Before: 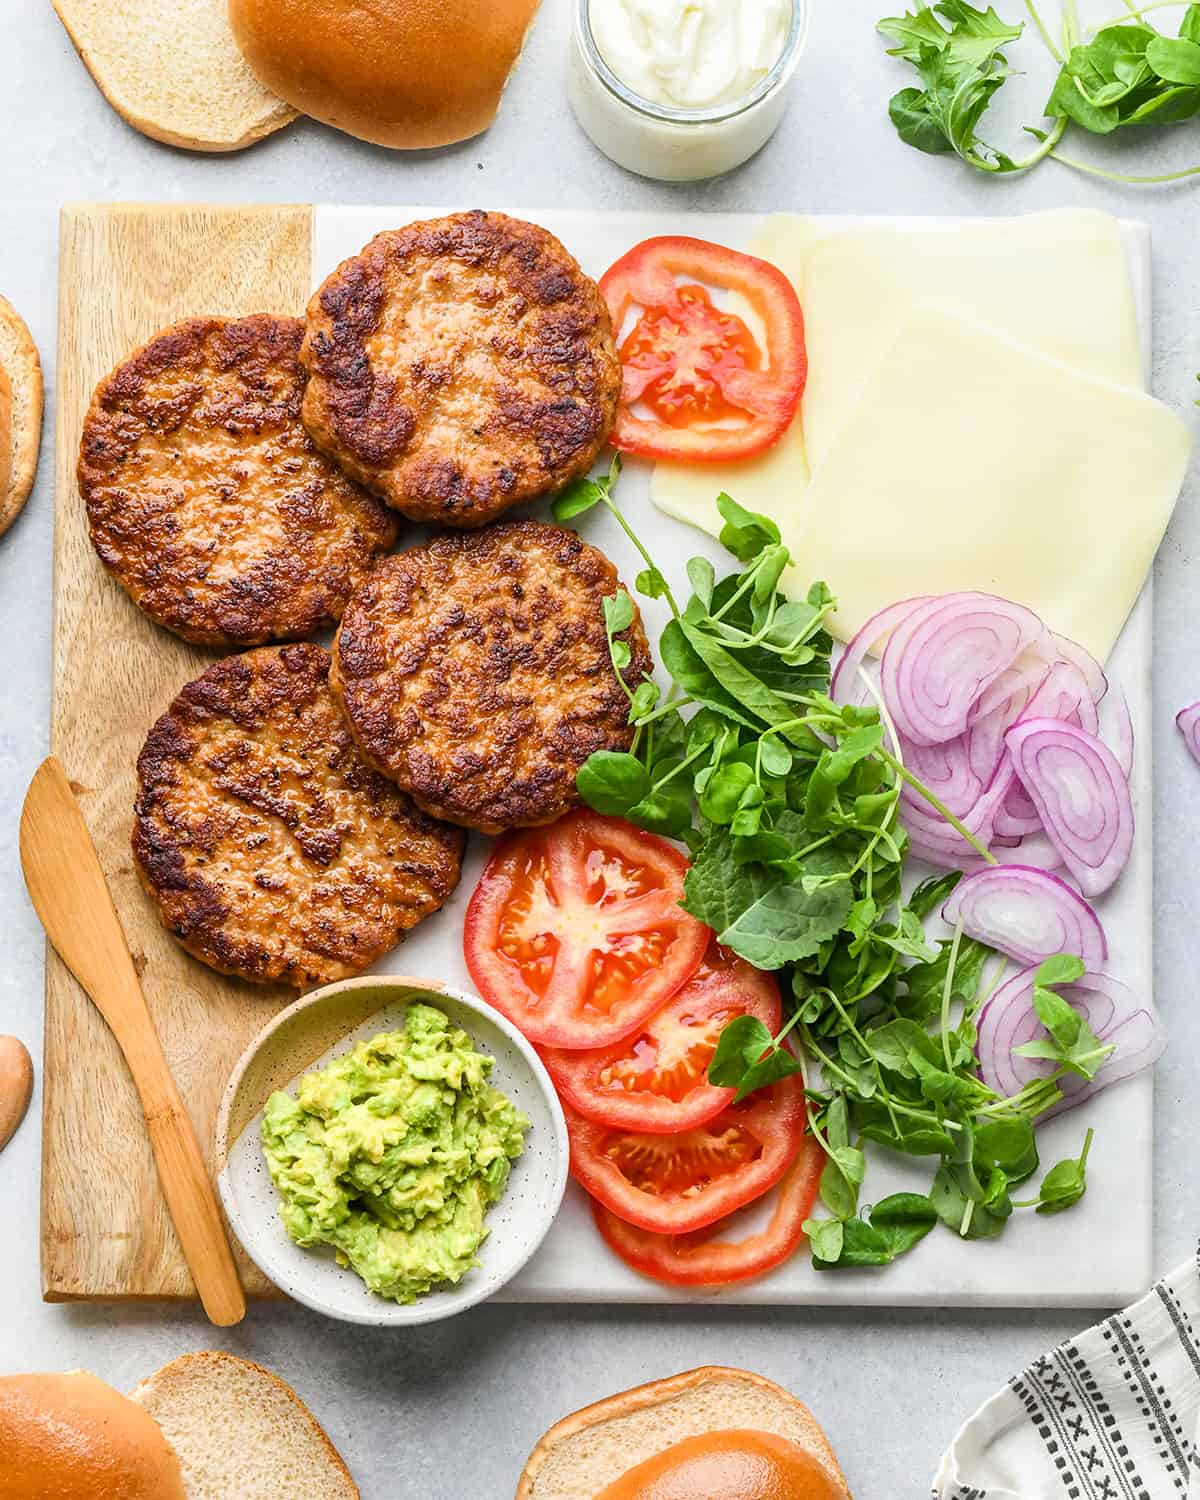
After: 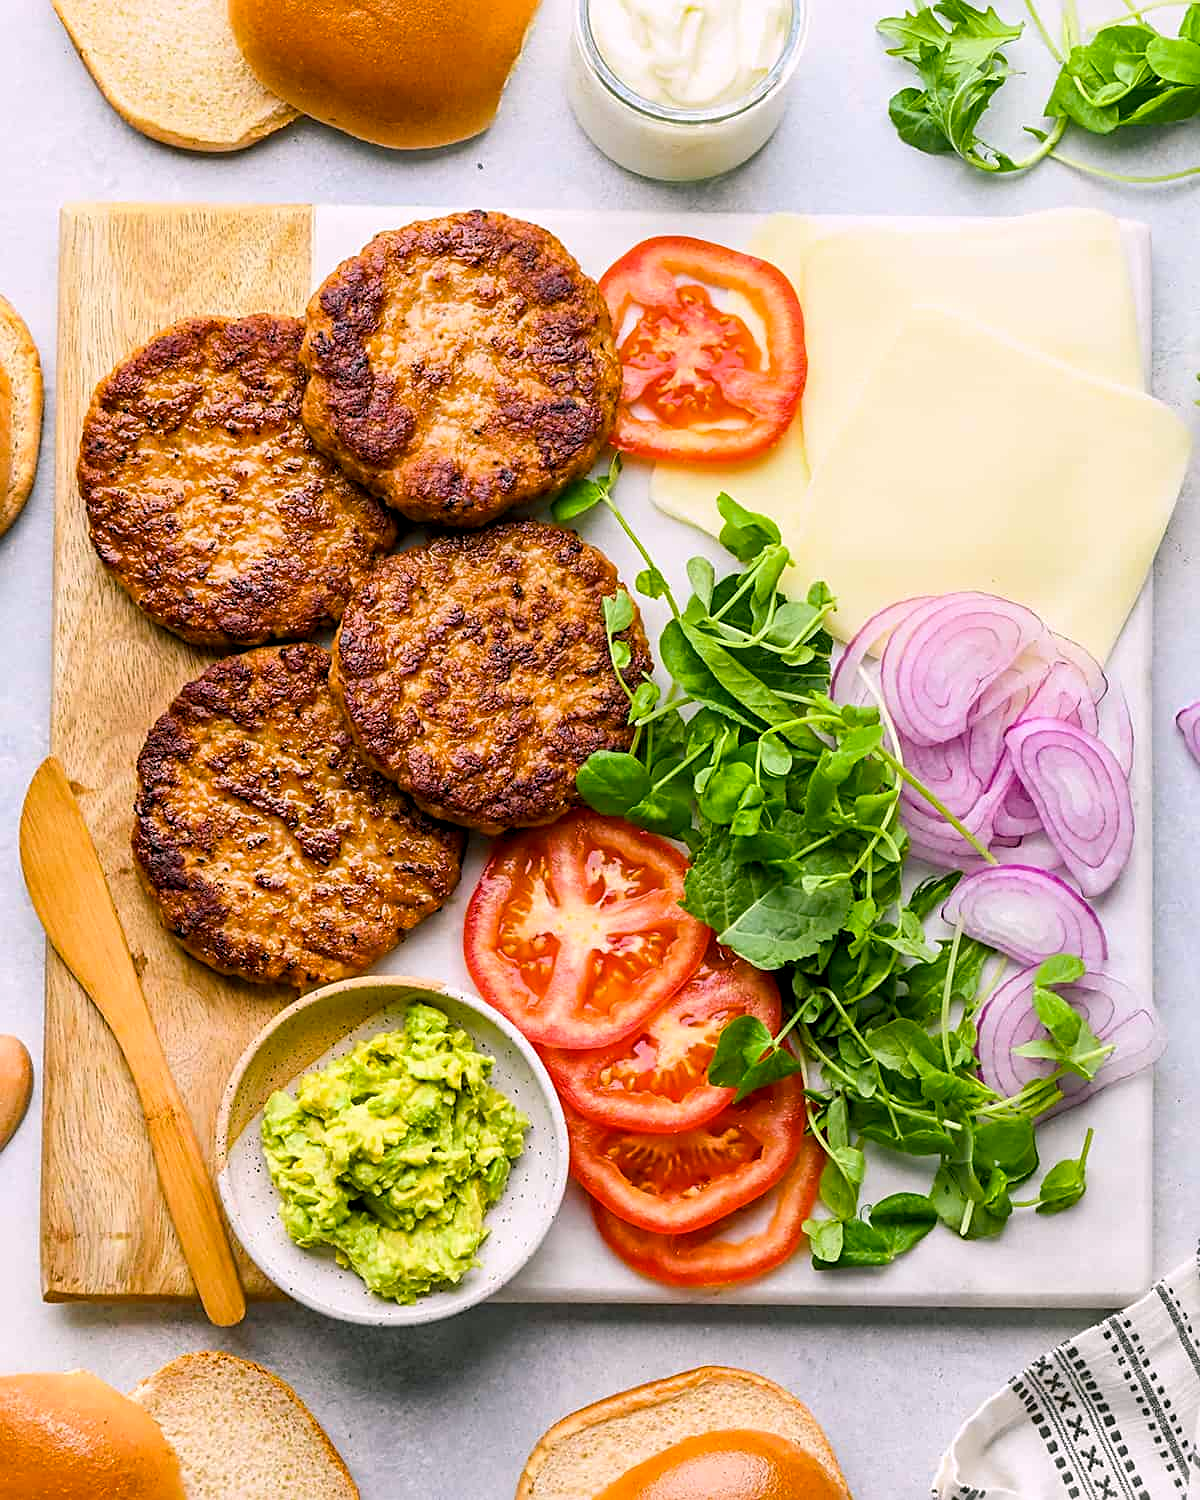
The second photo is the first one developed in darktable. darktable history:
sharpen: radius 2.529, amount 0.323
color balance rgb: shadows lift › chroma 2%, shadows lift › hue 217.2°, power › chroma 0.25%, power › hue 60°, highlights gain › chroma 1.5%, highlights gain › hue 309.6°, global offset › luminance -0.5%, perceptual saturation grading › global saturation 15%, global vibrance 20%
